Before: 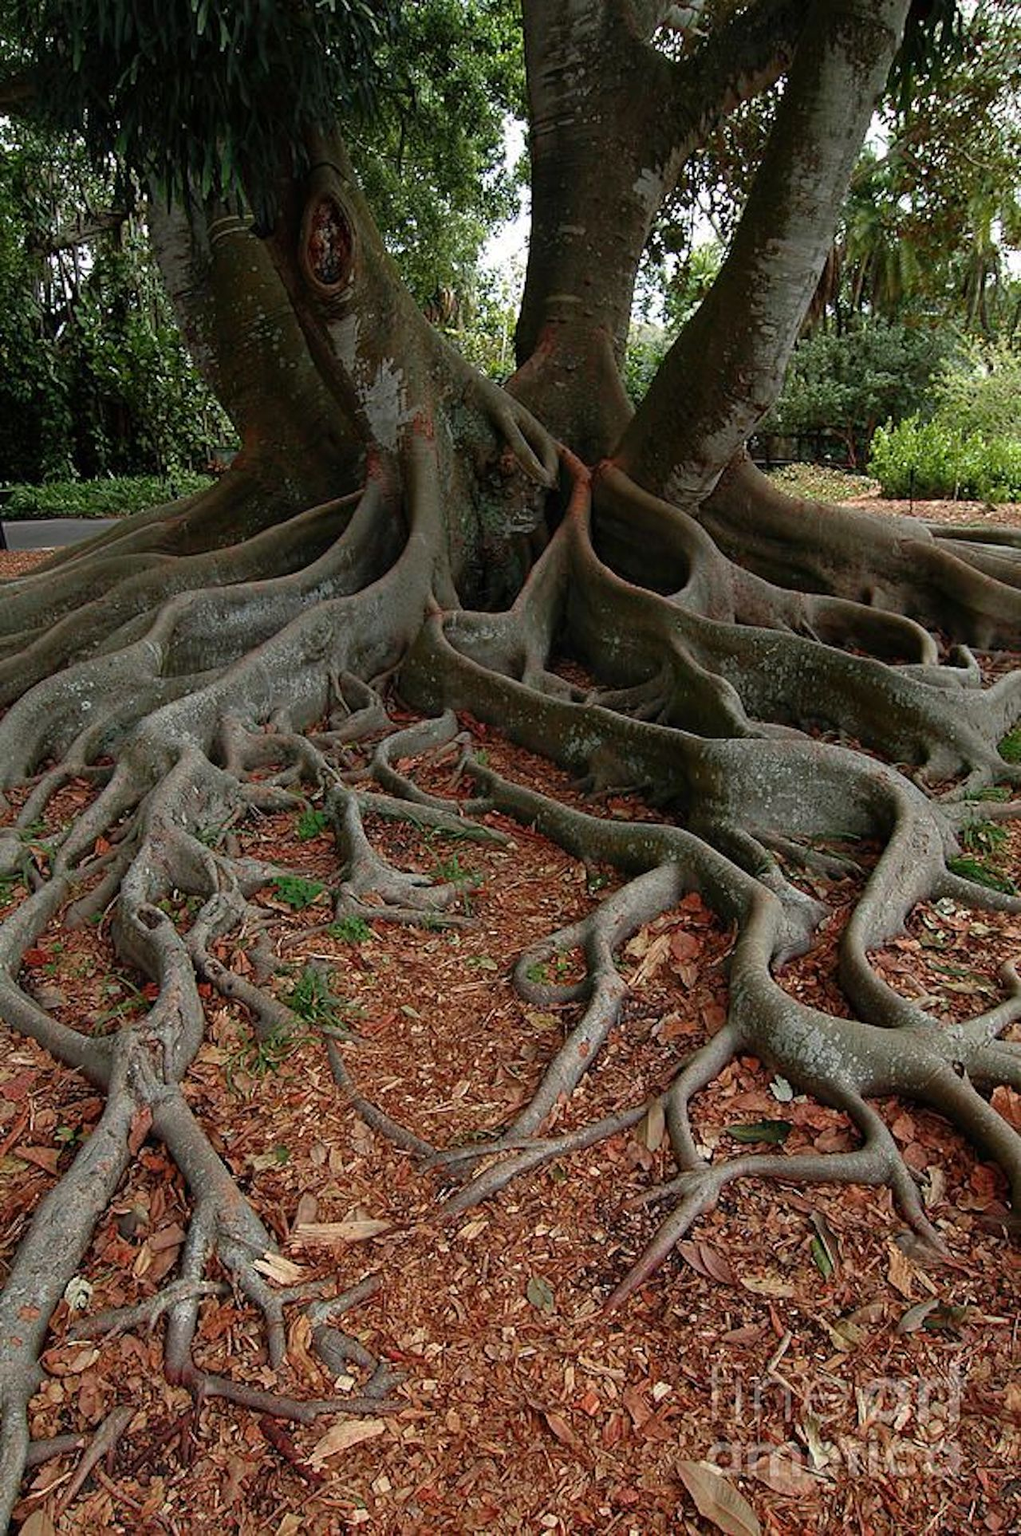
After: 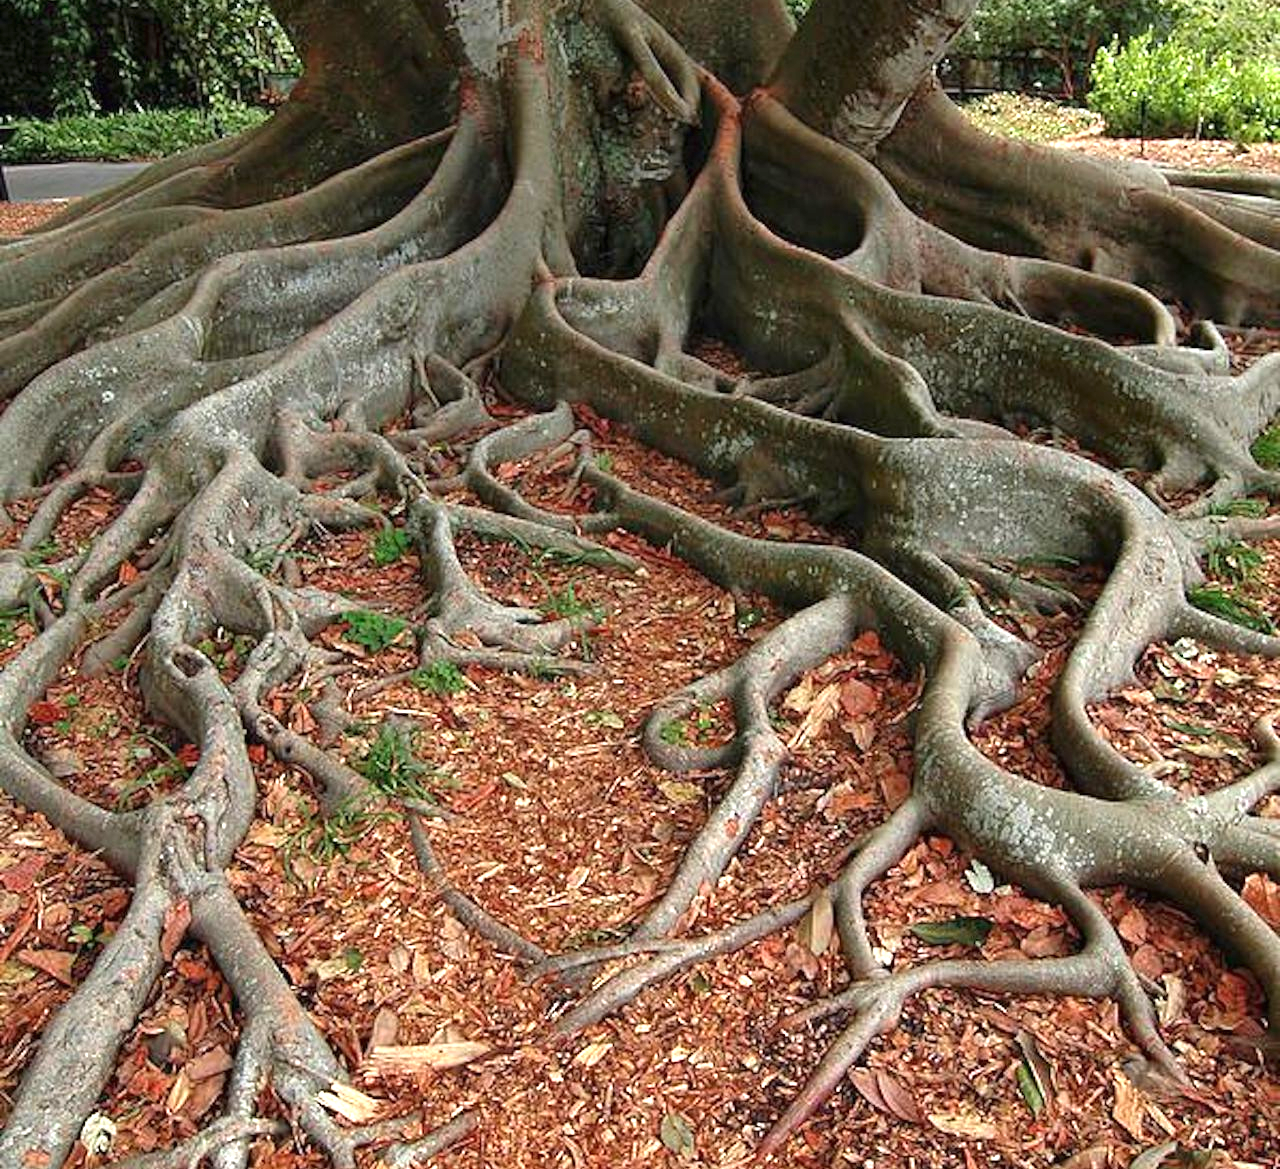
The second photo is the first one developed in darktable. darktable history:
crop and rotate: top 25.357%, bottom 13.942%
exposure: black level correction 0, exposure 1.1 EV, compensate highlight preservation false
tone equalizer: on, module defaults
shadows and highlights: shadows 32, highlights -32, soften with gaussian
